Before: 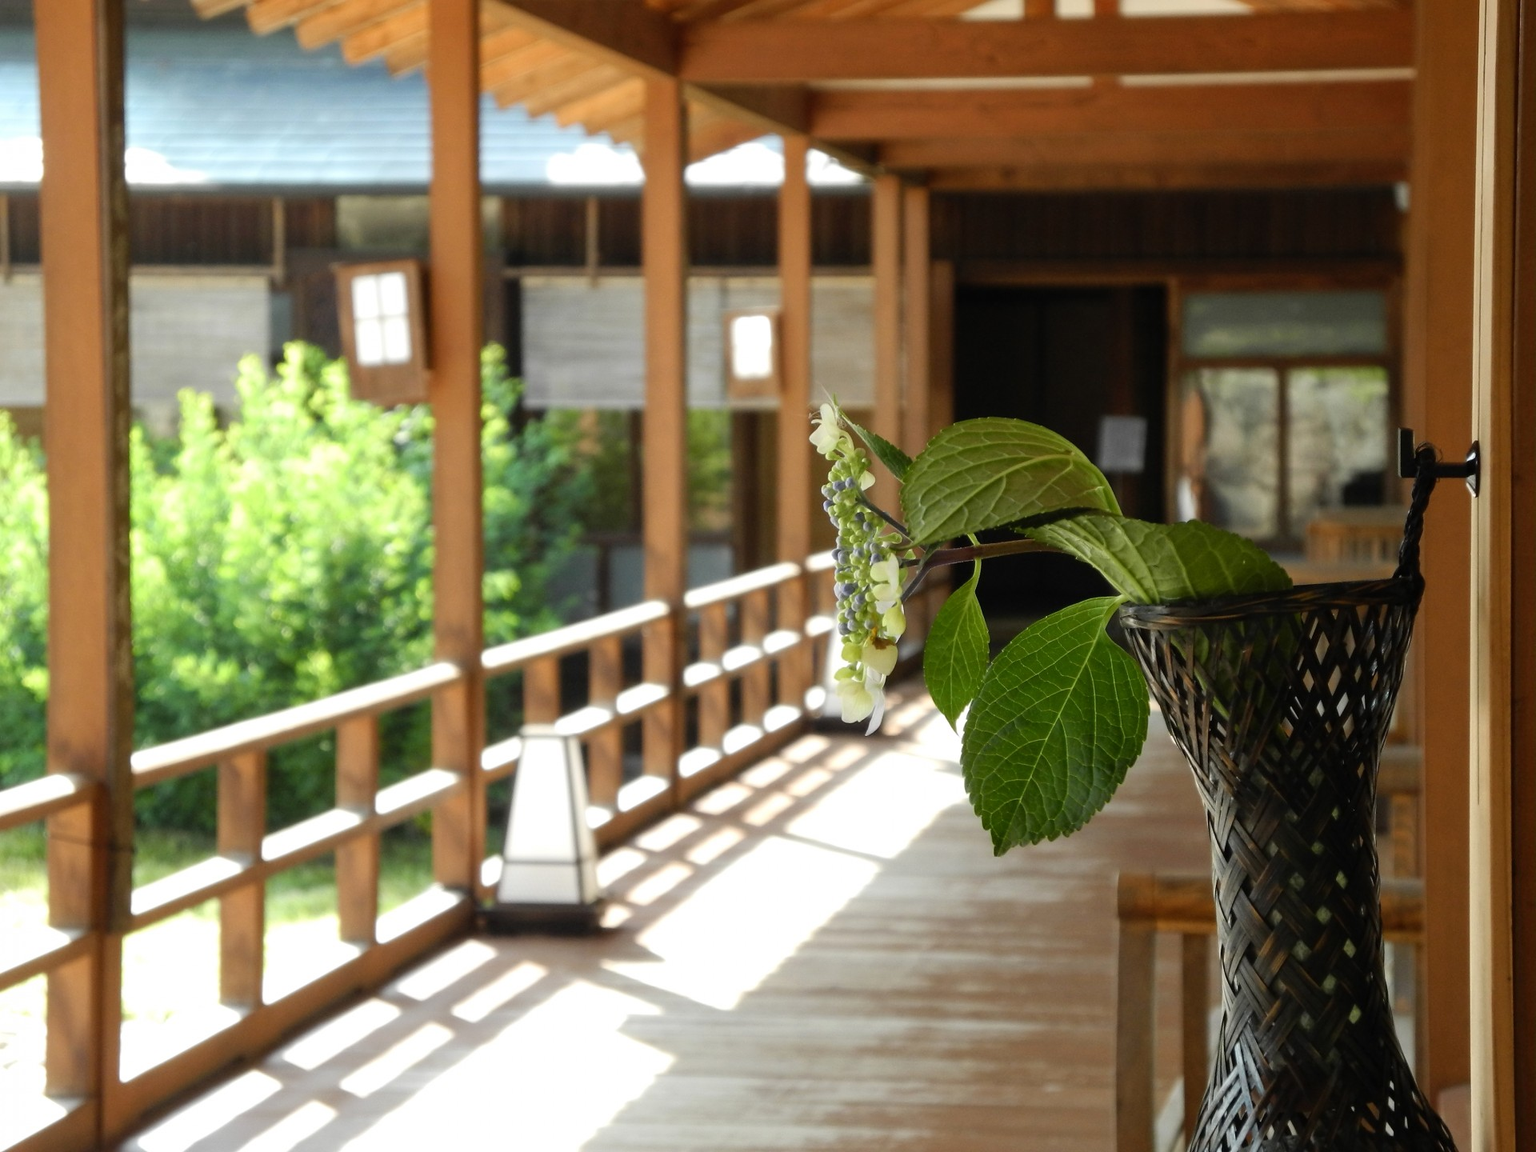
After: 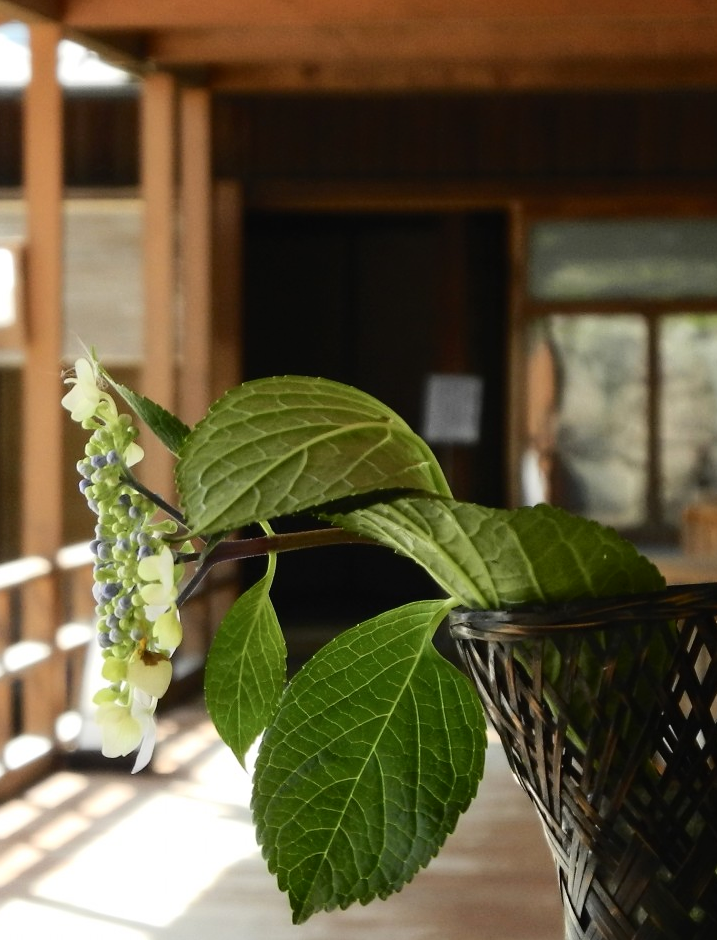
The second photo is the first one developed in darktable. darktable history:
sharpen: radius 5.353, amount 0.312, threshold 26.858
crop and rotate: left 49.491%, top 10.149%, right 13.156%, bottom 24.526%
tone curve: curves: ch0 [(0, 0) (0.003, 0.008) (0.011, 0.017) (0.025, 0.027) (0.044, 0.043) (0.069, 0.059) (0.1, 0.086) (0.136, 0.112) (0.177, 0.152) (0.224, 0.203) (0.277, 0.277) (0.335, 0.346) (0.399, 0.439) (0.468, 0.527) (0.543, 0.613) (0.623, 0.693) (0.709, 0.787) (0.801, 0.863) (0.898, 0.927) (1, 1)], color space Lab, independent channels, preserve colors none
